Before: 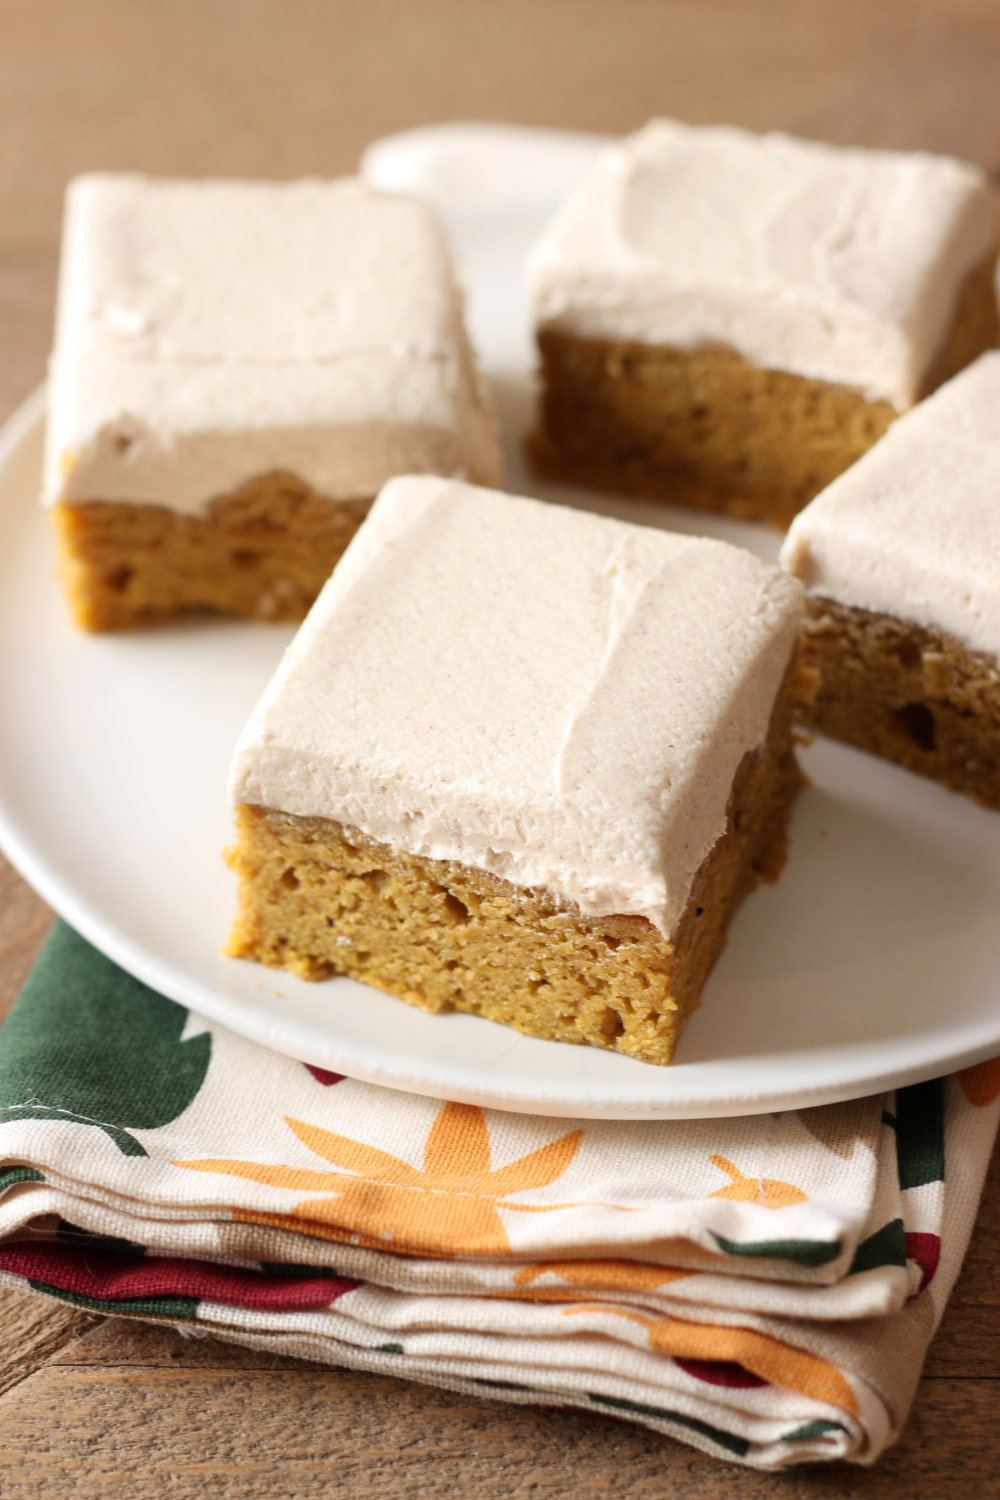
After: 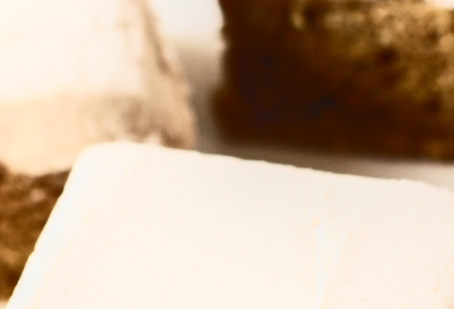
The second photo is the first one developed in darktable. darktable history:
crop: left 28.64%, top 16.832%, right 26.637%, bottom 58.055%
rotate and perspective: rotation -5°, crop left 0.05, crop right 0.952, crop top 0.11, crop bottom 0.89
shadows and highlights: shadows 25, highlights -25
contrast brightness saturation: contrast 0.93, brightness 0.2
filmic rgb: black relative exposure -7.65 EV, white relative exposure 4.56 EV, hardness 3.61
local contrast: detail 110%
white balance: emerald 1
